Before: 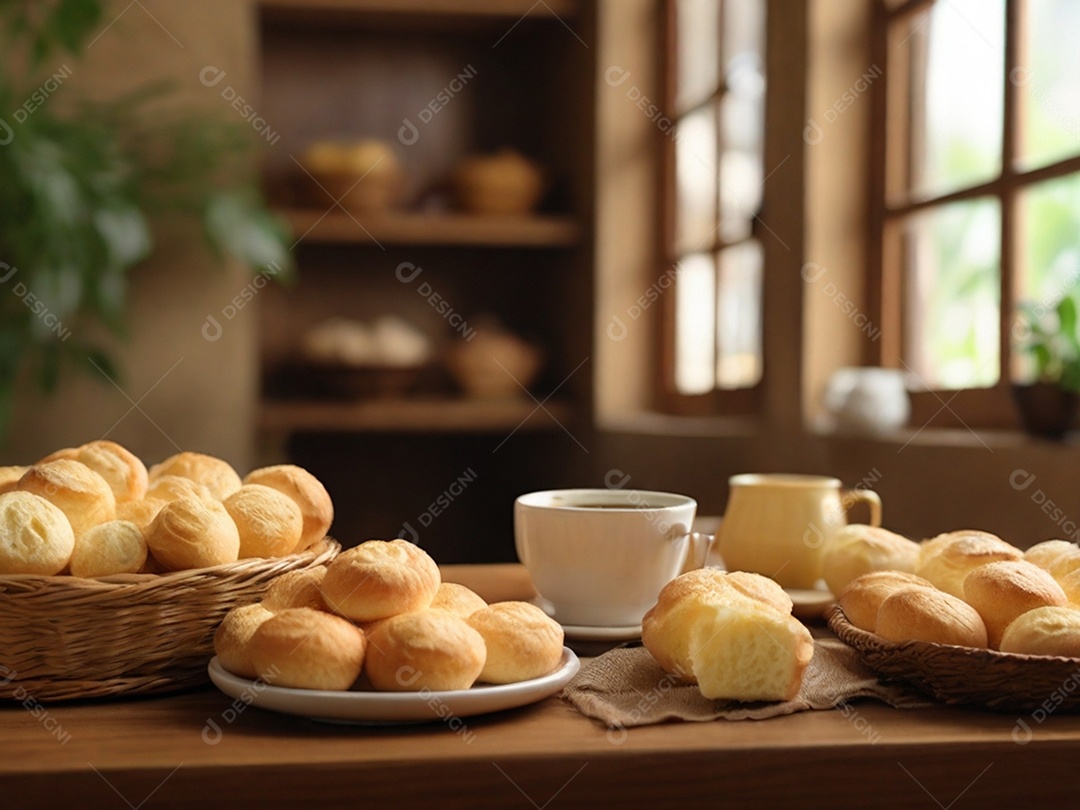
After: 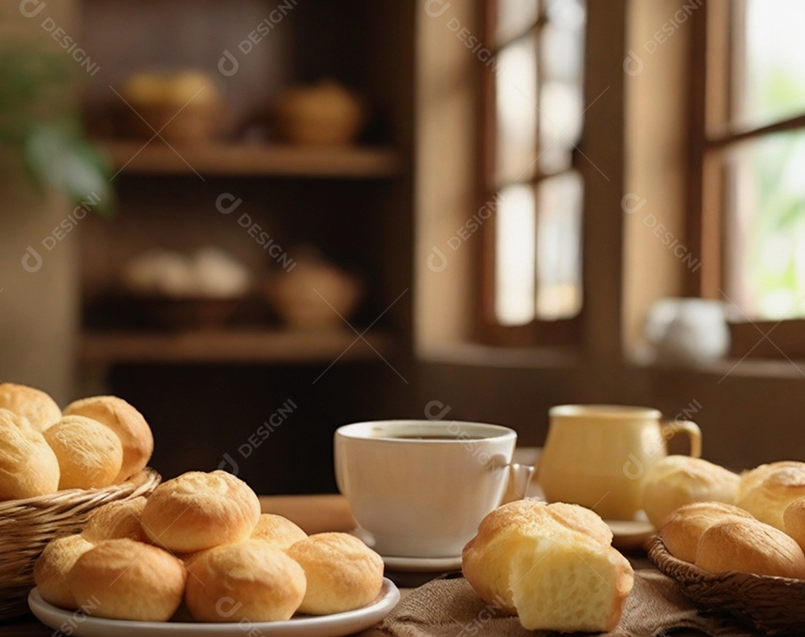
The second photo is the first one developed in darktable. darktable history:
crop: left 16.682%, top 8.59%, right 8.695%, bottom 12.651%
contrast brightness saturation: contrast 0.054
exposure: exposure -0.116 EV, compensate exposure bias true, compensate highlight preservation false
